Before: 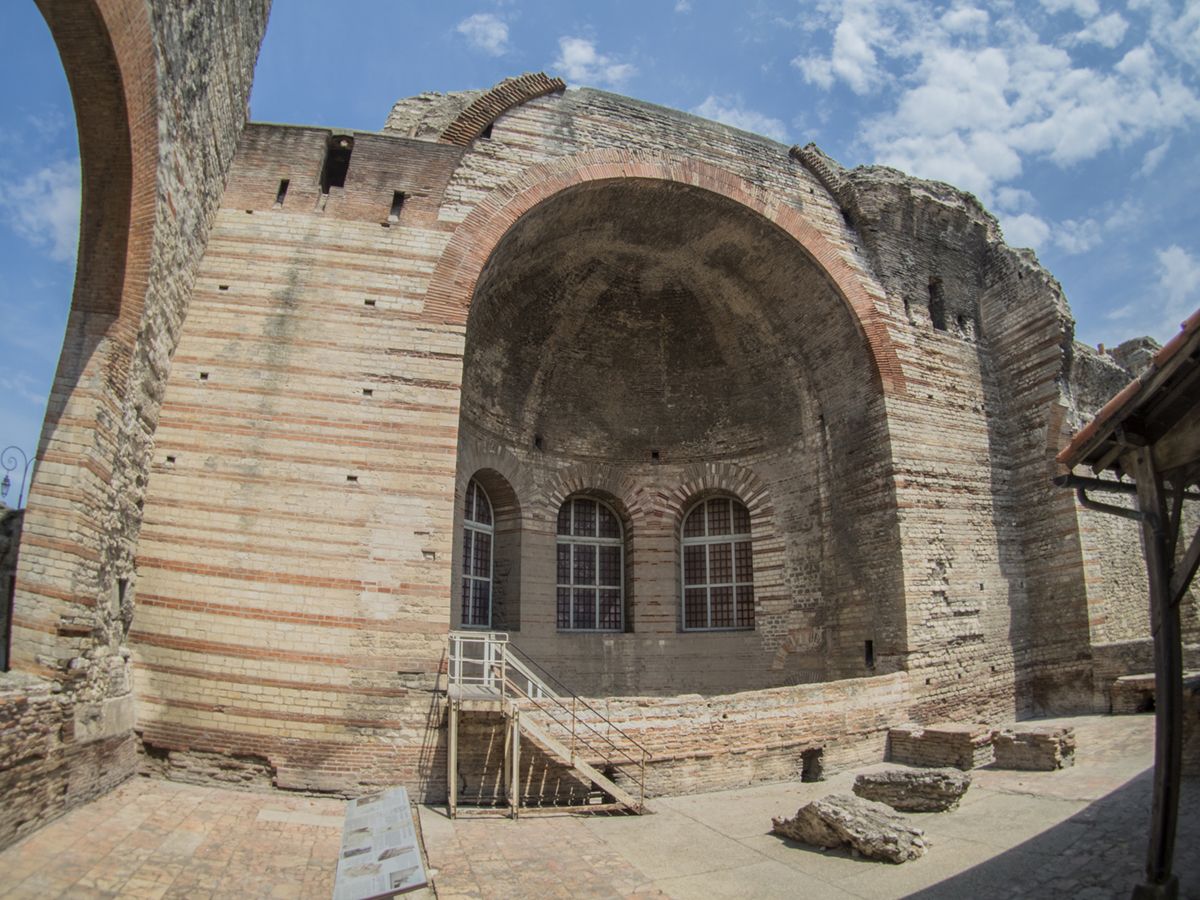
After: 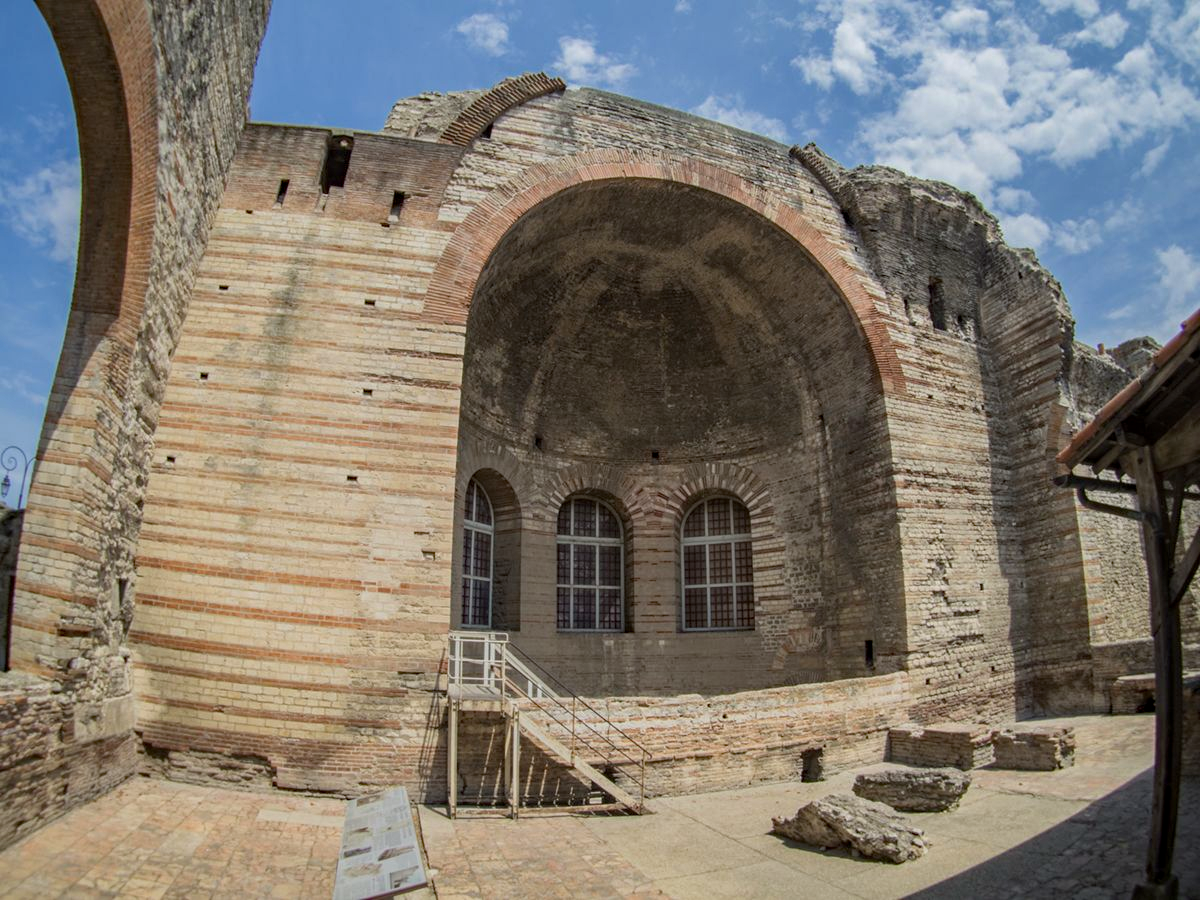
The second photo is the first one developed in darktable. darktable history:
exposure: black level correction 0.001, compensate highlight preservation false
haze removal: strength 0.29, distance 0.25, compatibility mode true, adaptive false
